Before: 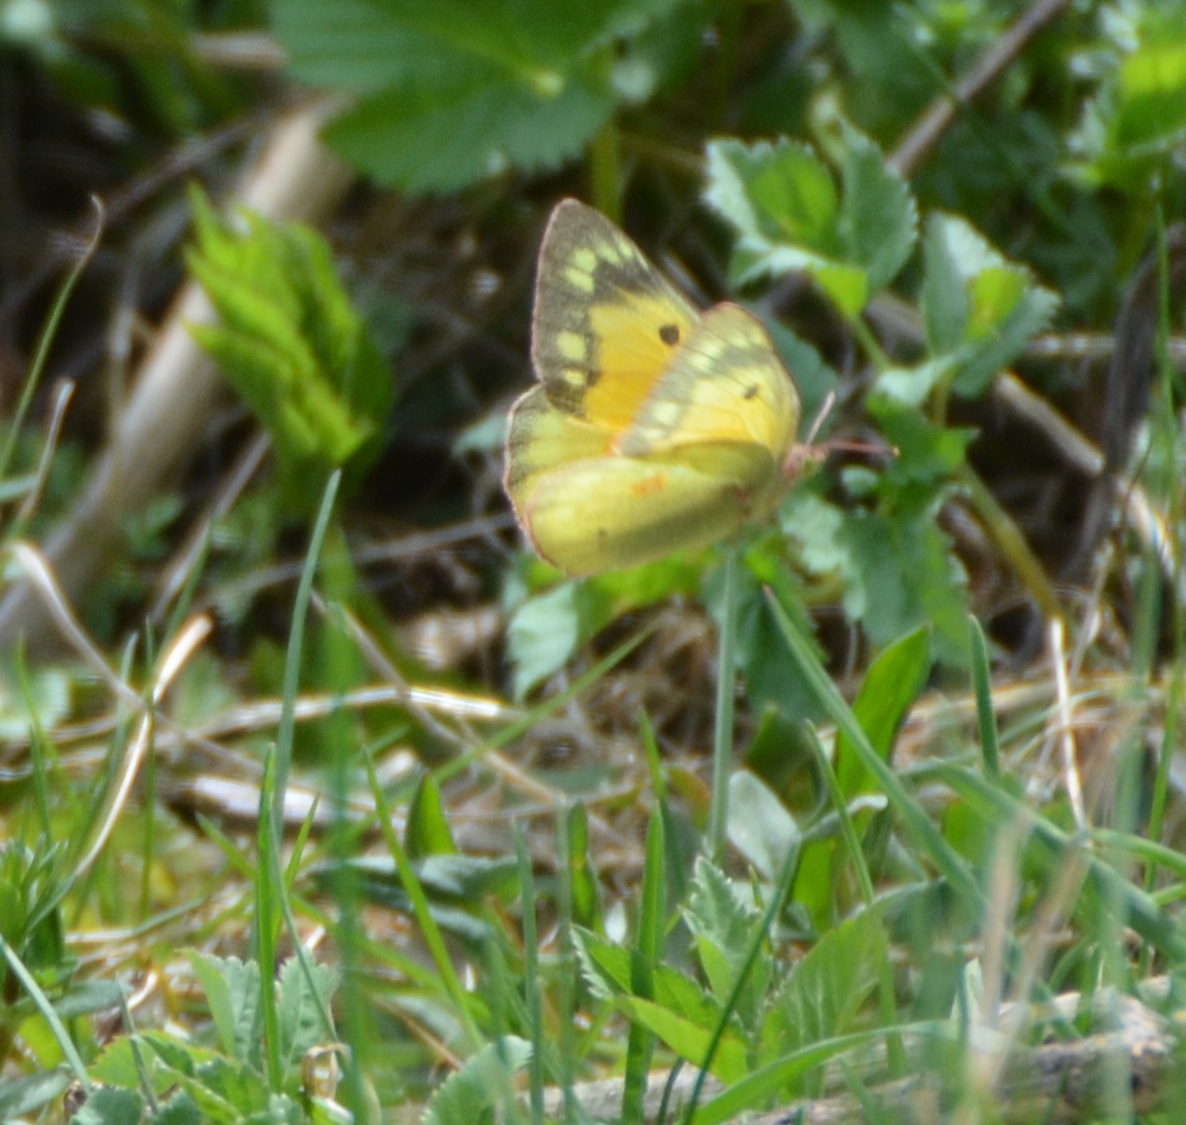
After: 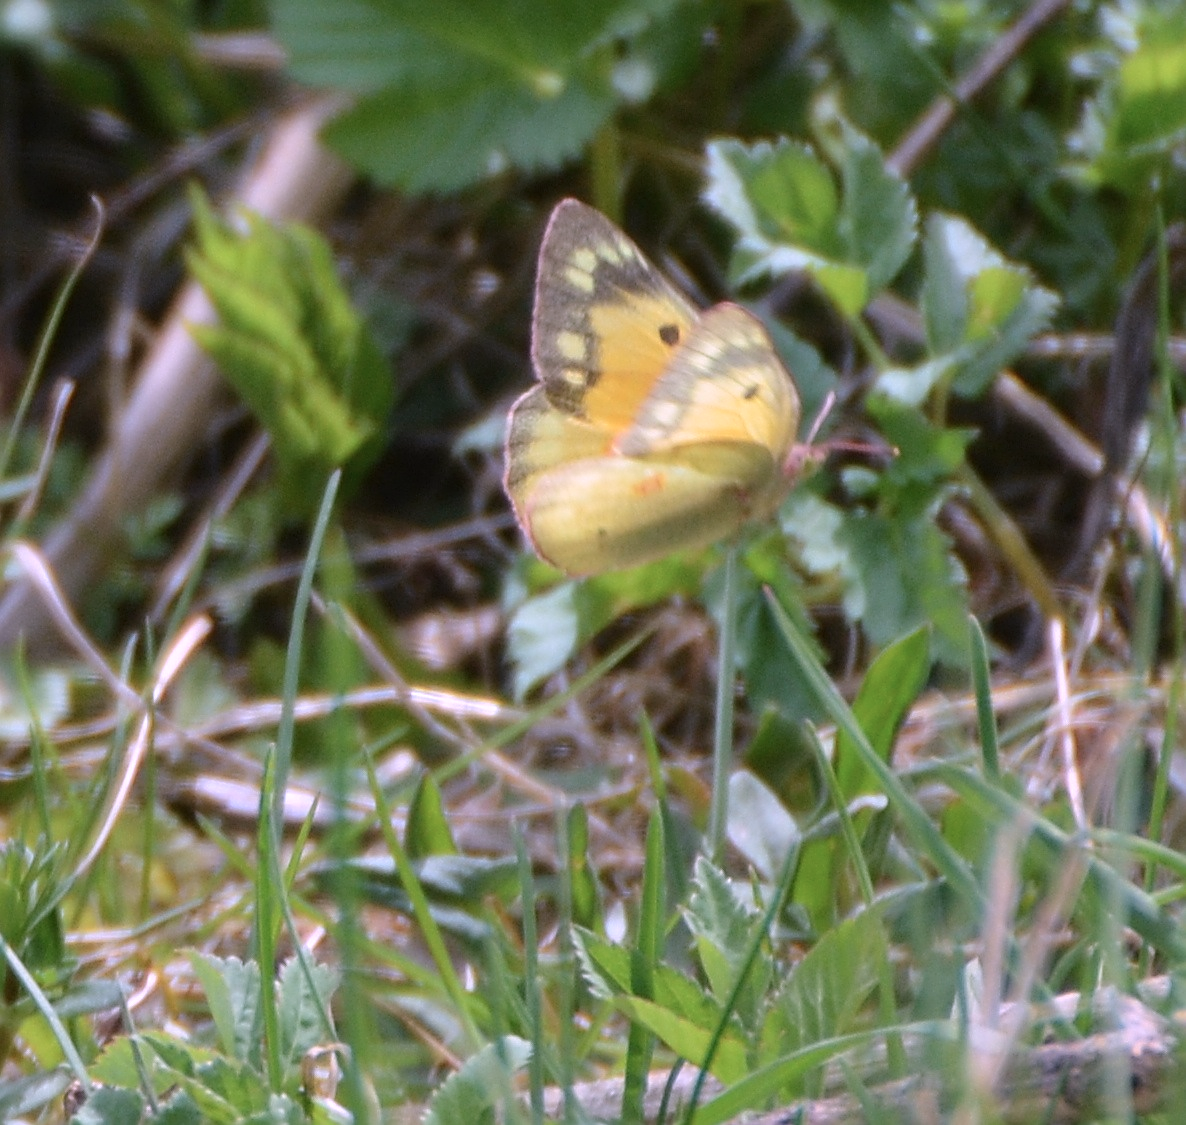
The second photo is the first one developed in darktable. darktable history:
sharpen: on, module defaults
color correction: highlights a* 15.46, highlights b* -20.56
